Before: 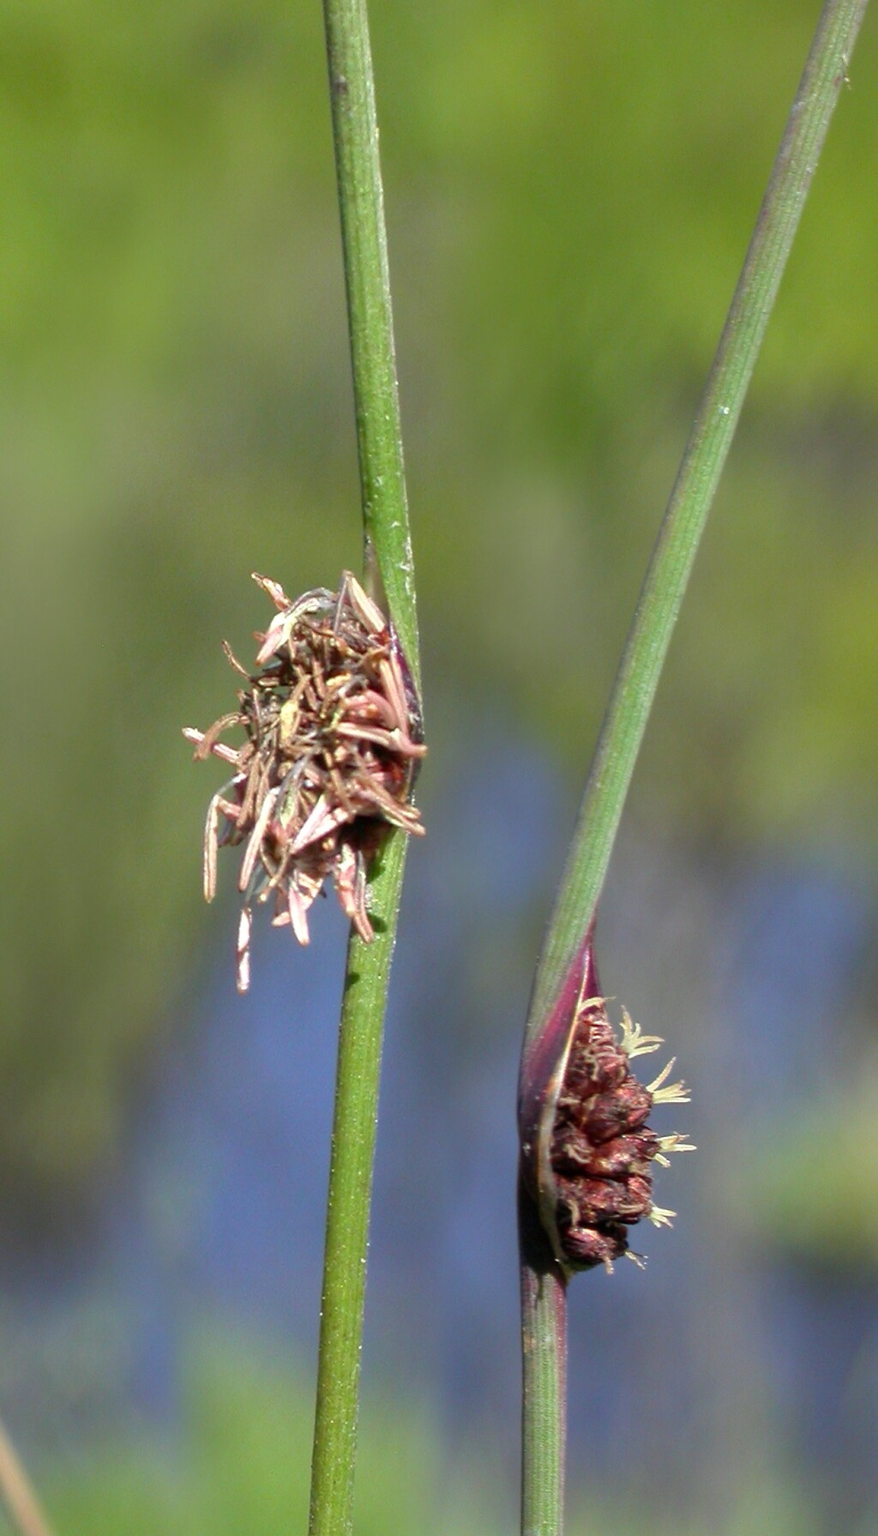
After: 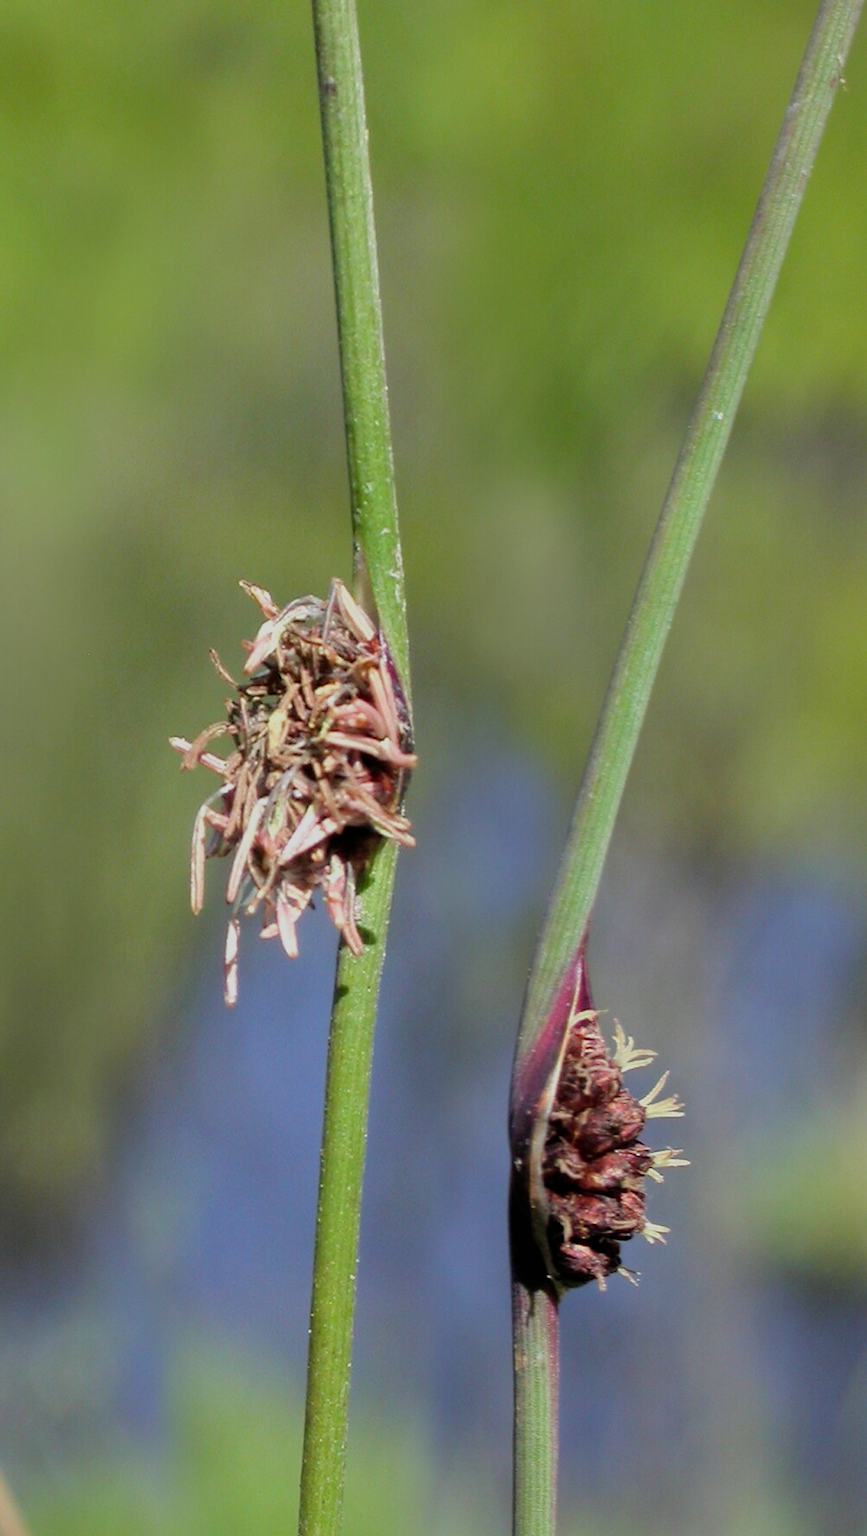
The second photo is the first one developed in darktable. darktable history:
crop and rotate: left 1.774%, right 0.633%, bottom 1.28%
filmic rgb: black relative exposure -7.65 EV, white relative exposure 4.56 EV, hardness 3.61, contrast 1.05
